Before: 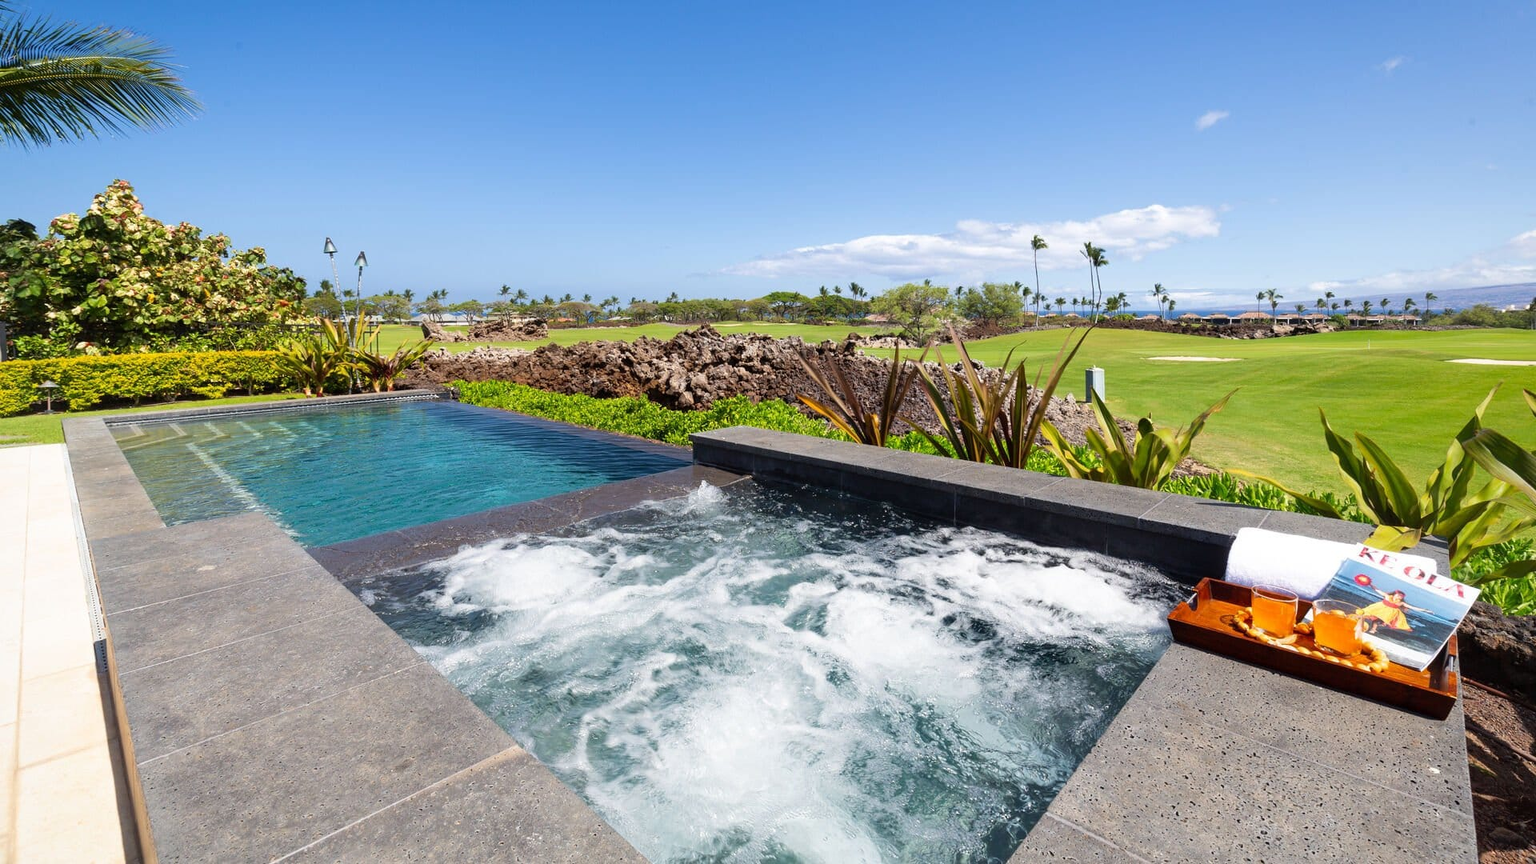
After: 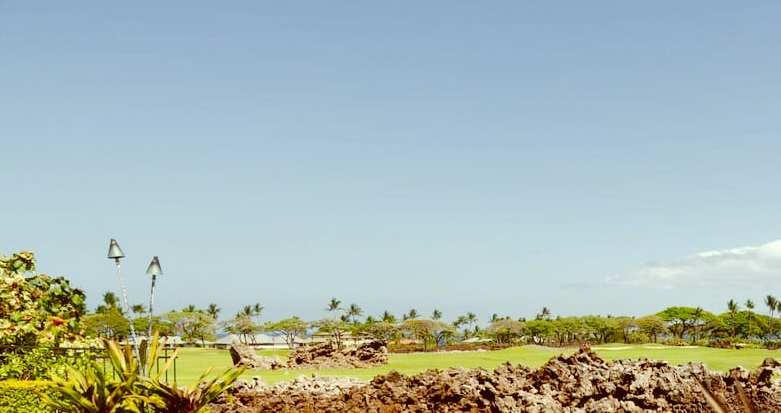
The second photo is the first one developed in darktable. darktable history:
tone curve: curves: ch0 [(0, 0) (0.003, 0.031) (0.011, 0.033) (0.025, 0.038) (0.044, 0.049) (0.069, 0.059) (0.1, 0.071) (0.136, 0.093) (0.177, 0.142) (0.224, 0.204) (0.277, 0.292) (0.335, 0.387) (0.399, 0.484) (0.468, 0.567) (0.543, 0.643) (0.623, 0.712) (0.709, 0.776) (0.801, 0.837) (0.898, 0.903) (1, 1)], preserve colors none
tone equalizer: on, module defaults
local contrast: highlights 102%, shadows 98%, detail 119%, midtone range 0.2
crop: left 15.488%, top 5.455%, right 43.788%, bottom 56.253%
color correction: highlights a* -6.15, highlights b* 9.37, shadows a* 10.09, shadows b* 23.86
